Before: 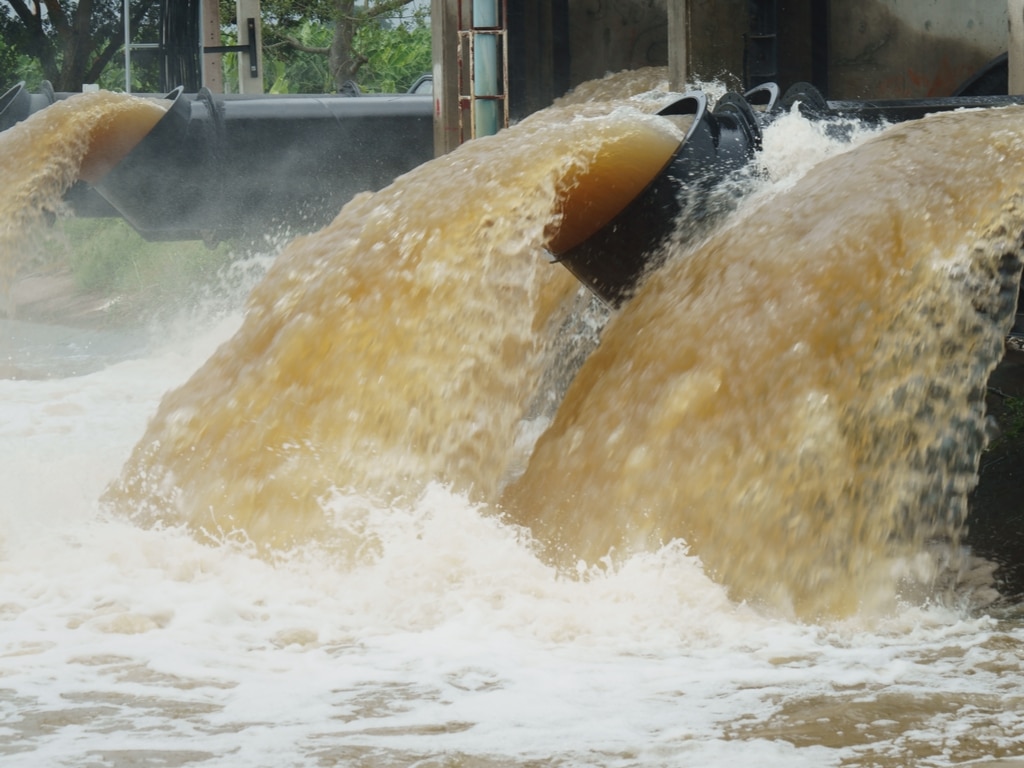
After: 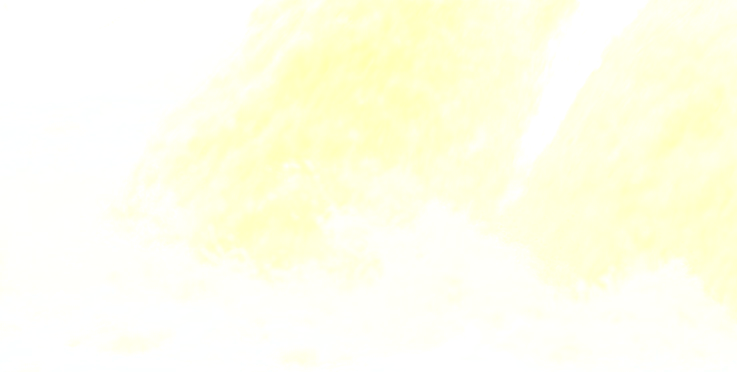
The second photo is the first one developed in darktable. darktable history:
crop: top 36.498%, right 27.964%, bottom 14.995%
tone equalizer: -8 EV -0.417 EV, -7 EV -0.389 EV, -6 EV -0.333 EV, -5 EV -0.222 EV, -3 EV 0.222 EV, -2 EV 0.333 EV, -1 EV 0.389 EV, +0 EV 0.417 EV, edges refinement/feathering 500, mask exposure compensation -1.57 EV, preserve details no
bloom: size 70%, threshold 25%, strength 70%
velvia: on, module defaults
